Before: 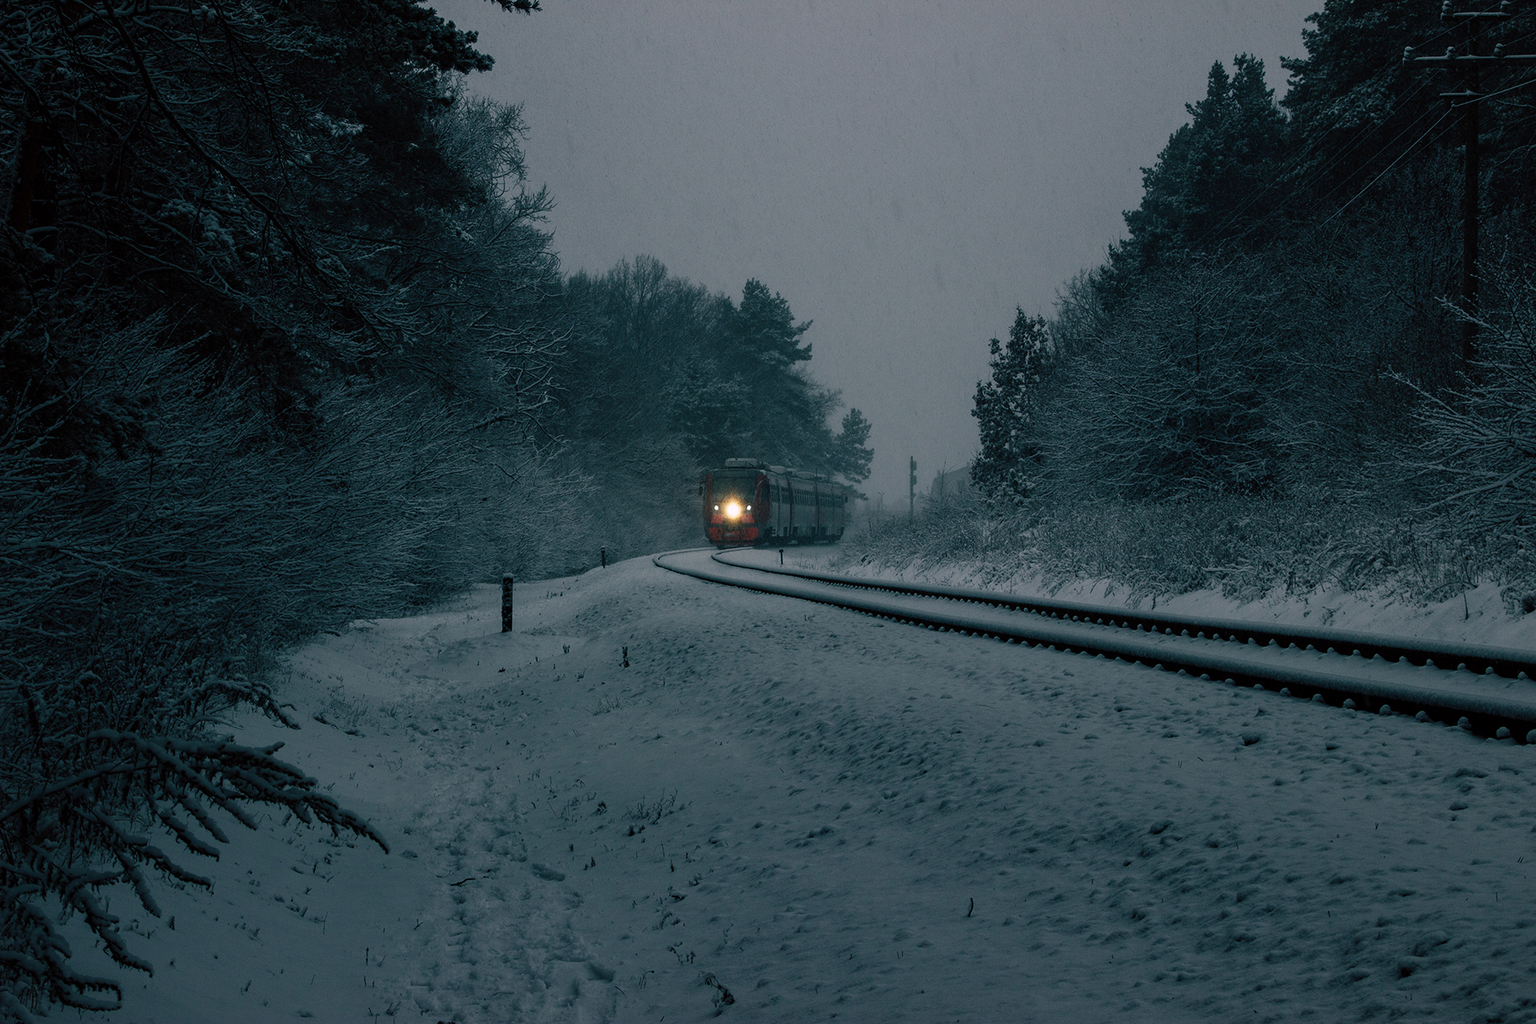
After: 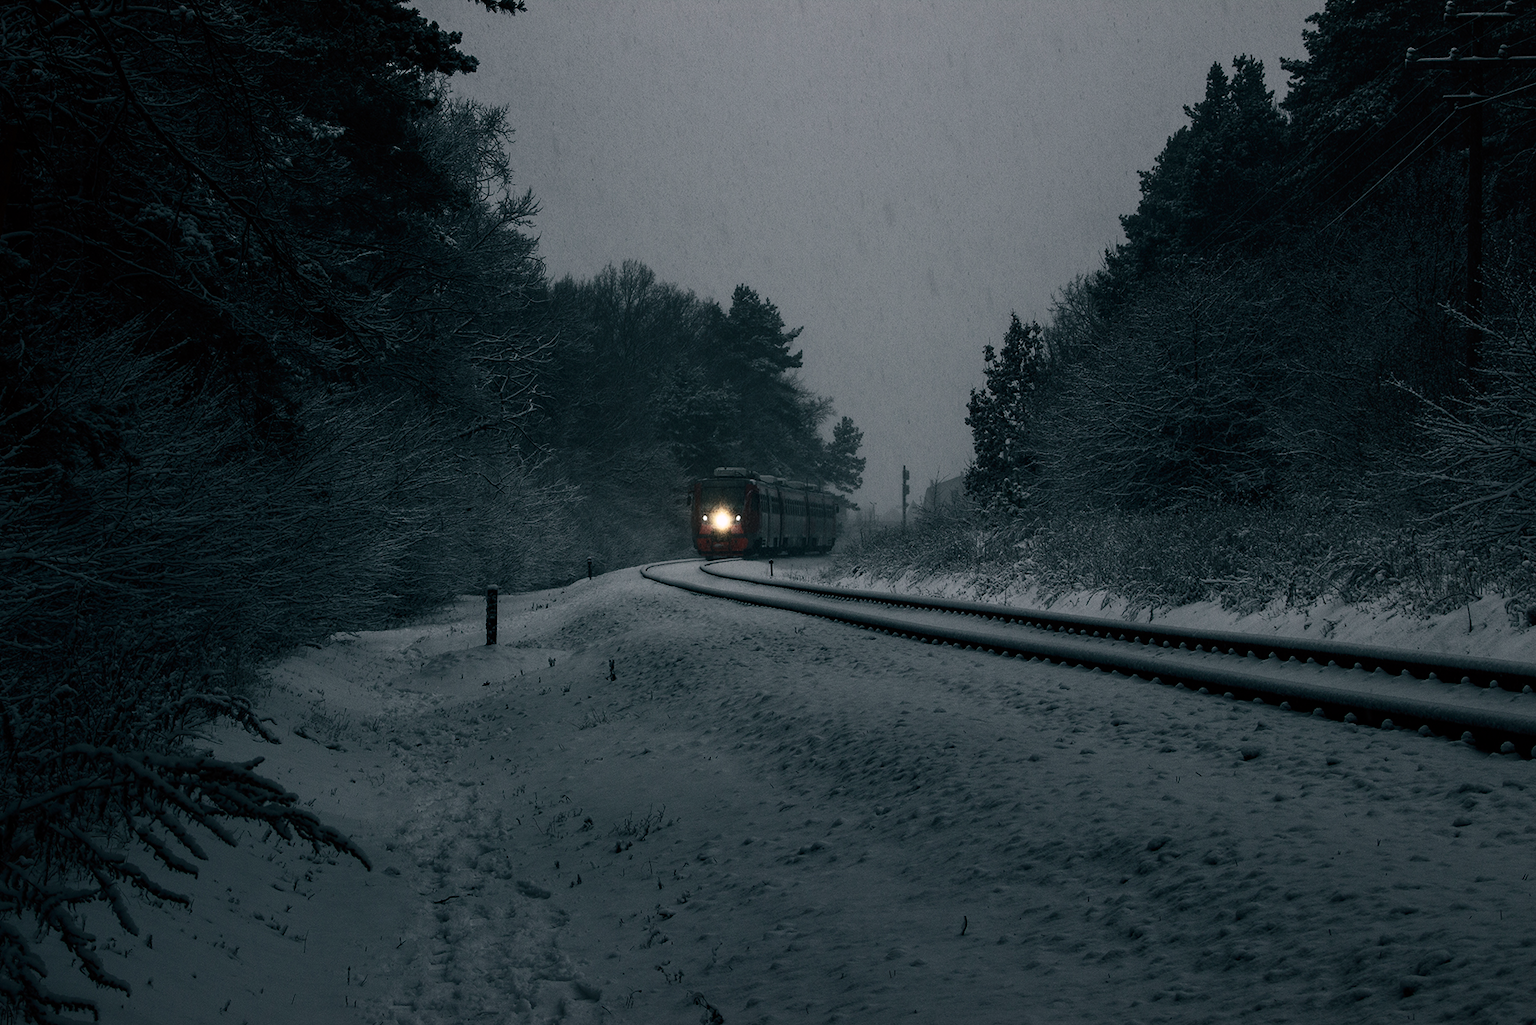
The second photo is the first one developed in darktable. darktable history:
contrast brightness saturation: contrast 0.254, saturation -0.306
crop: left 1.653%, right 0.268%, bottom 1.83%
